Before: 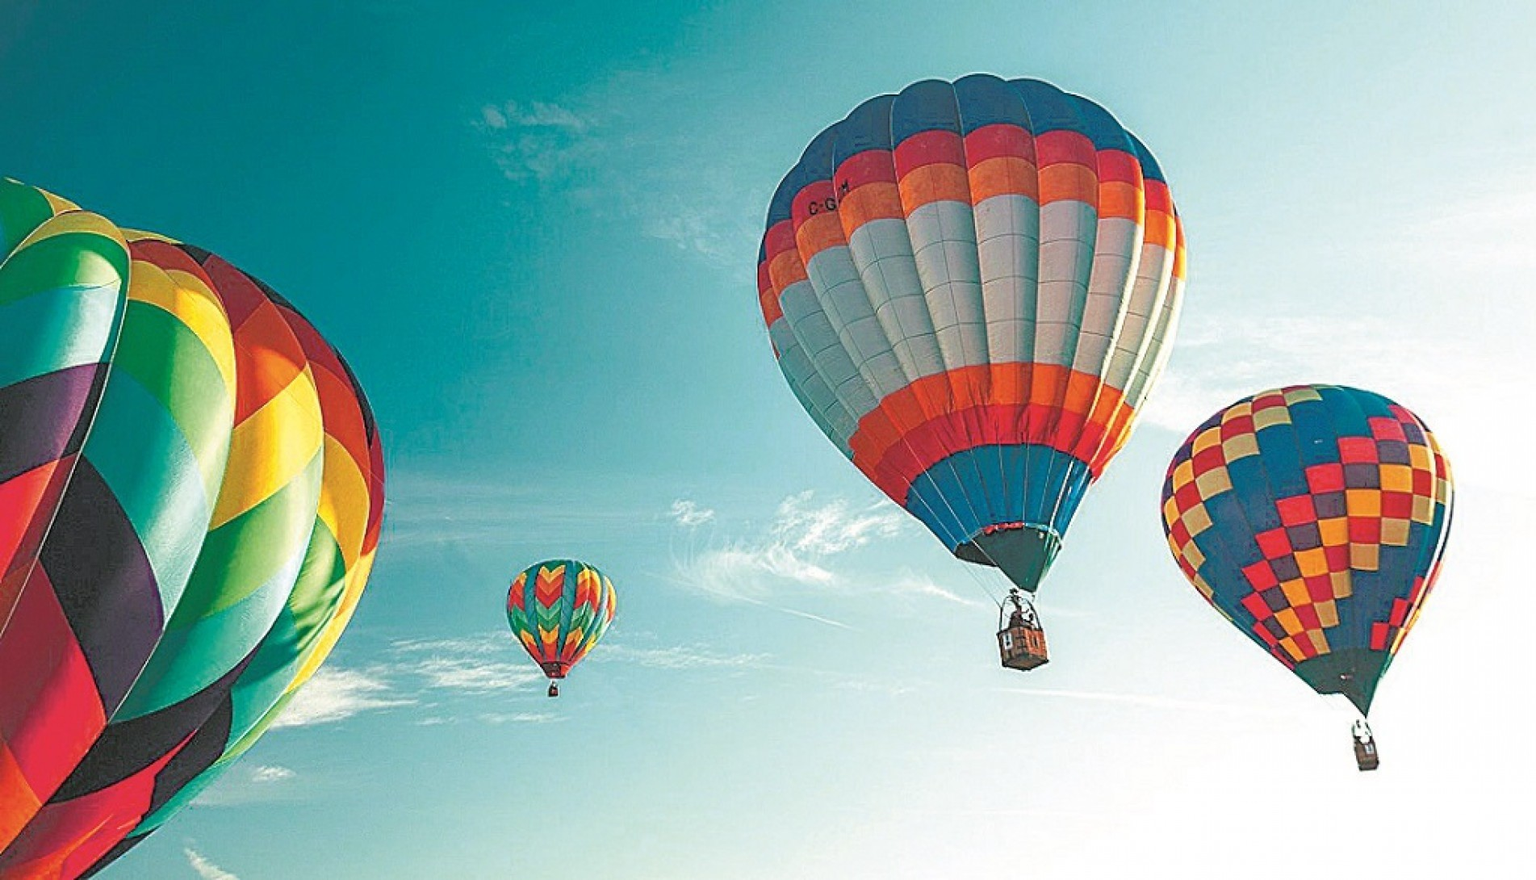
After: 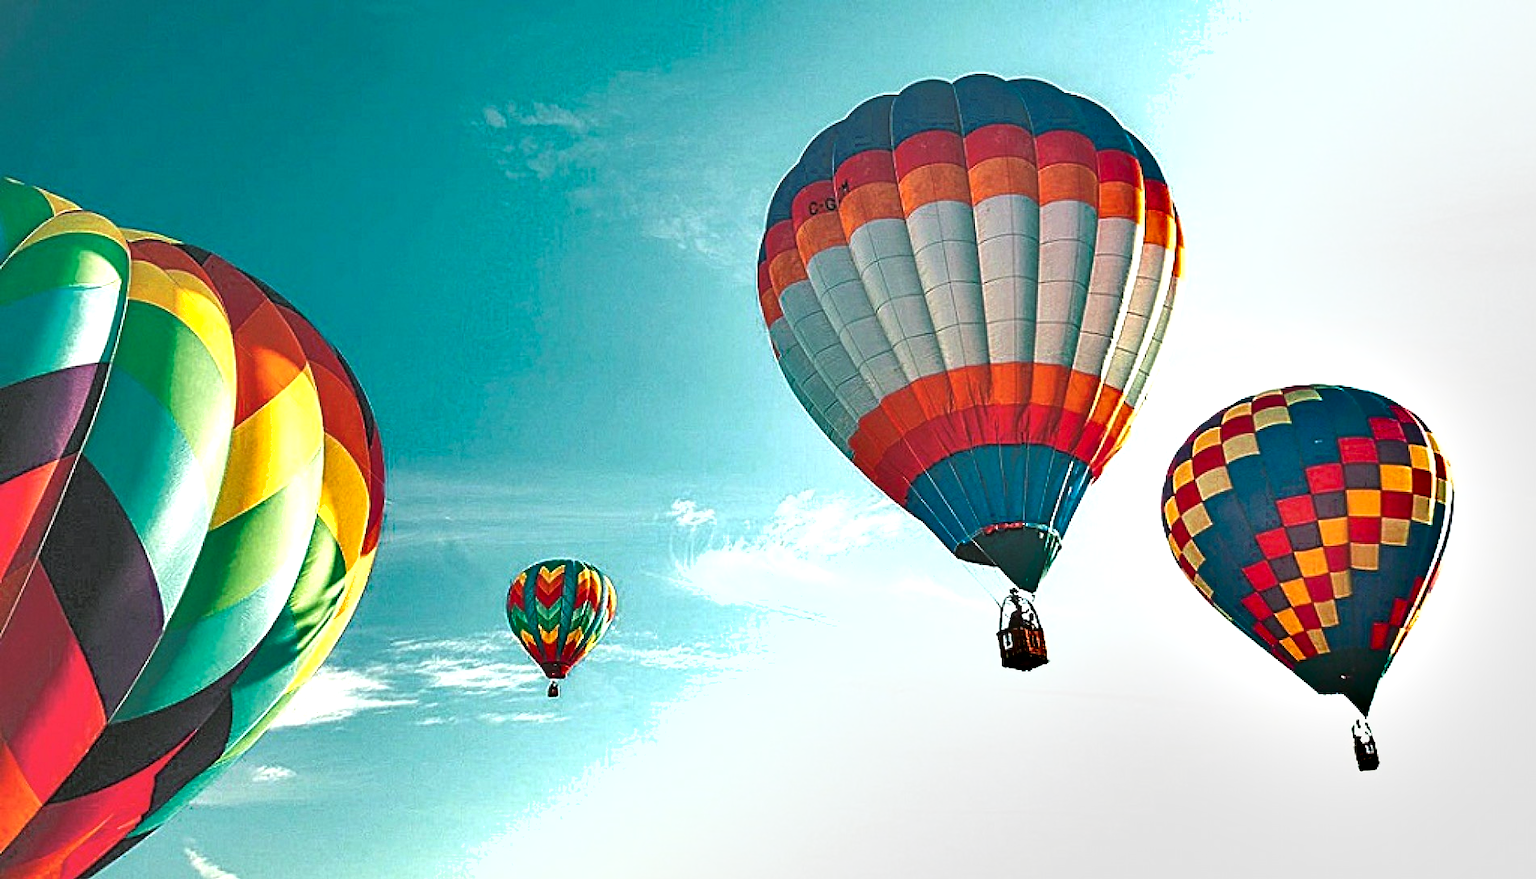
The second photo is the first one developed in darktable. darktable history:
color balance rgb: shadows lift › chroma 0.967%, shadows lift › hue 113.85°, perceptual saturation grading › global saturation 0.283%, perceptual brilliance grading › global brilliance -5.309%, perceptual brilliance grading › highlights 24.018%, perceptual brilliance grading › mid-tones 7.085%, perceptual brilliance grading › shadows -5.023%
shadows and highlights: low approximation 0.01, soften with gaussian
